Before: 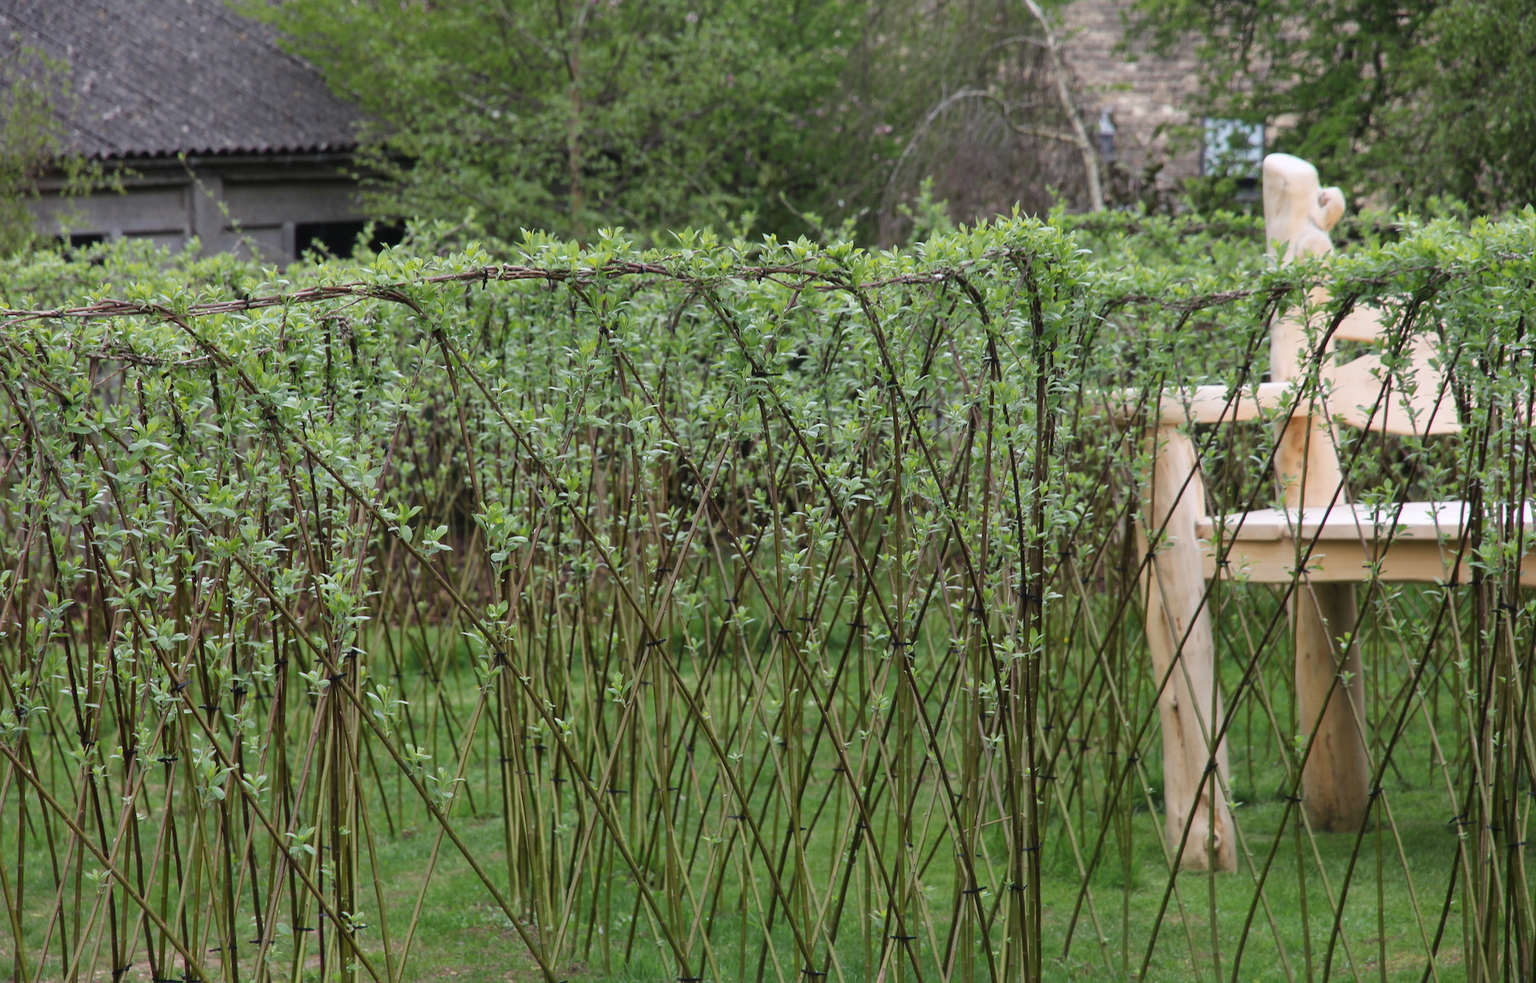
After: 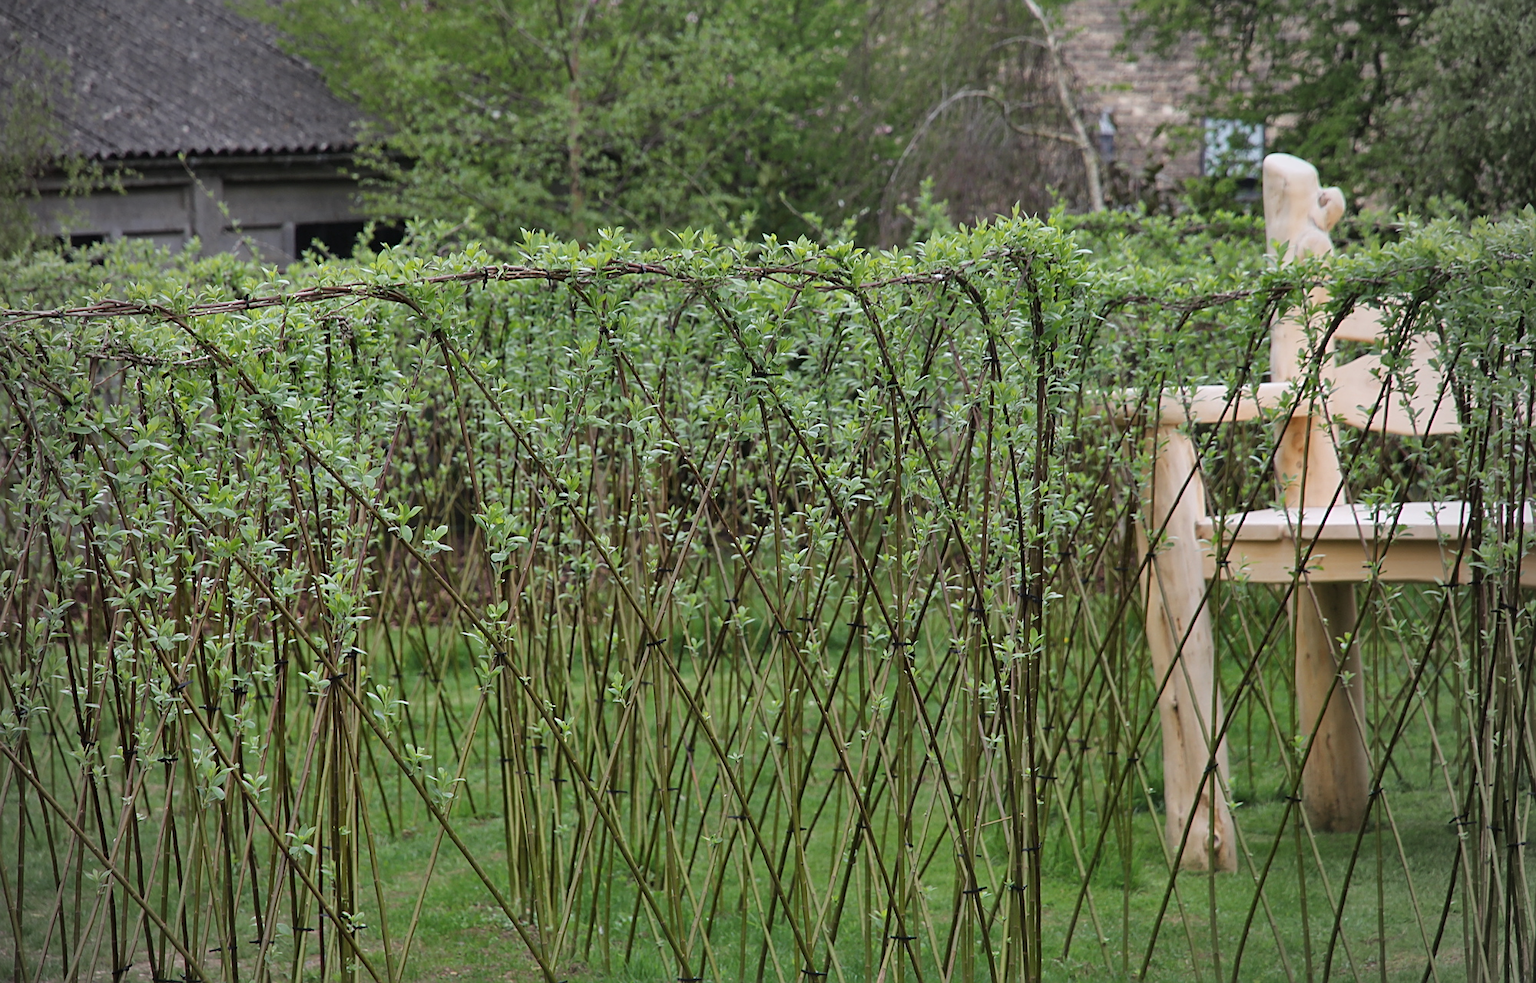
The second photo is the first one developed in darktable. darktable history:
shadows and highlights: radius 124.19, shadows 98.2, white point adjustment -3.17, highlights -99.18, soften with gaussian
sharpen: on, module defaults
vignetting: fall-off start 75.15%, width/height ratio 1.081
